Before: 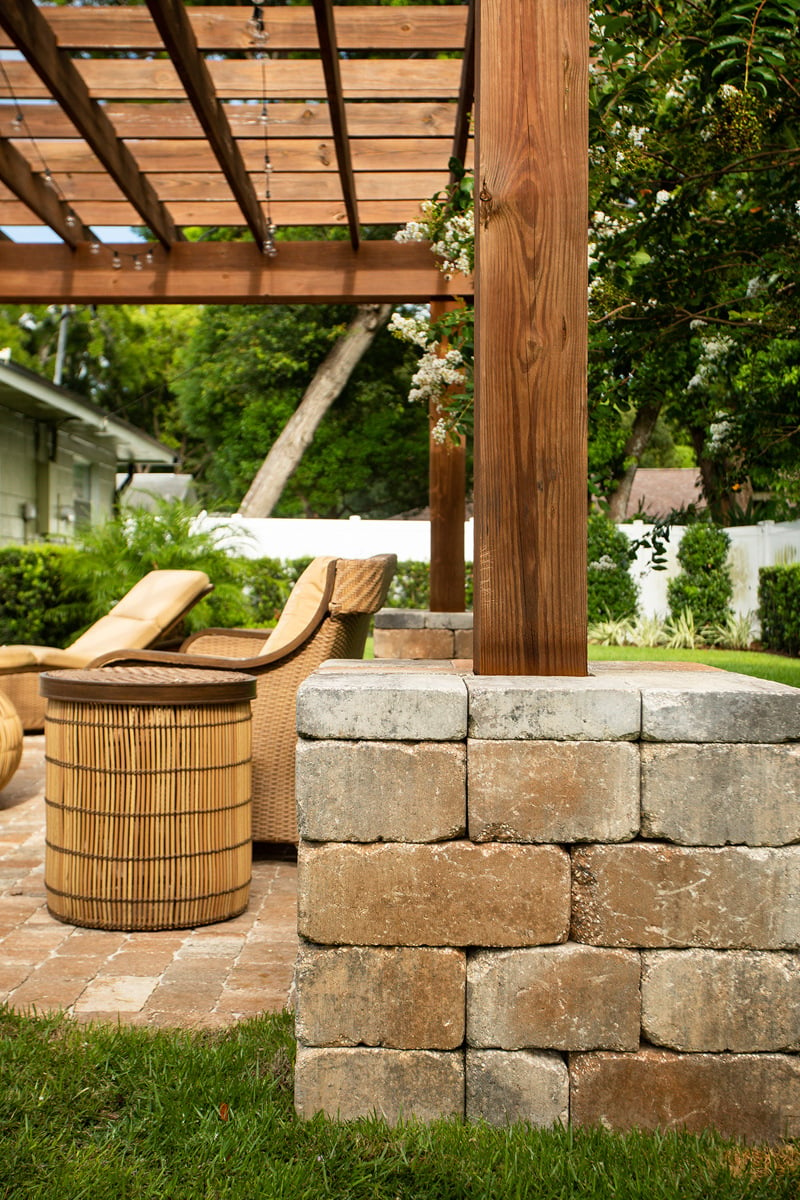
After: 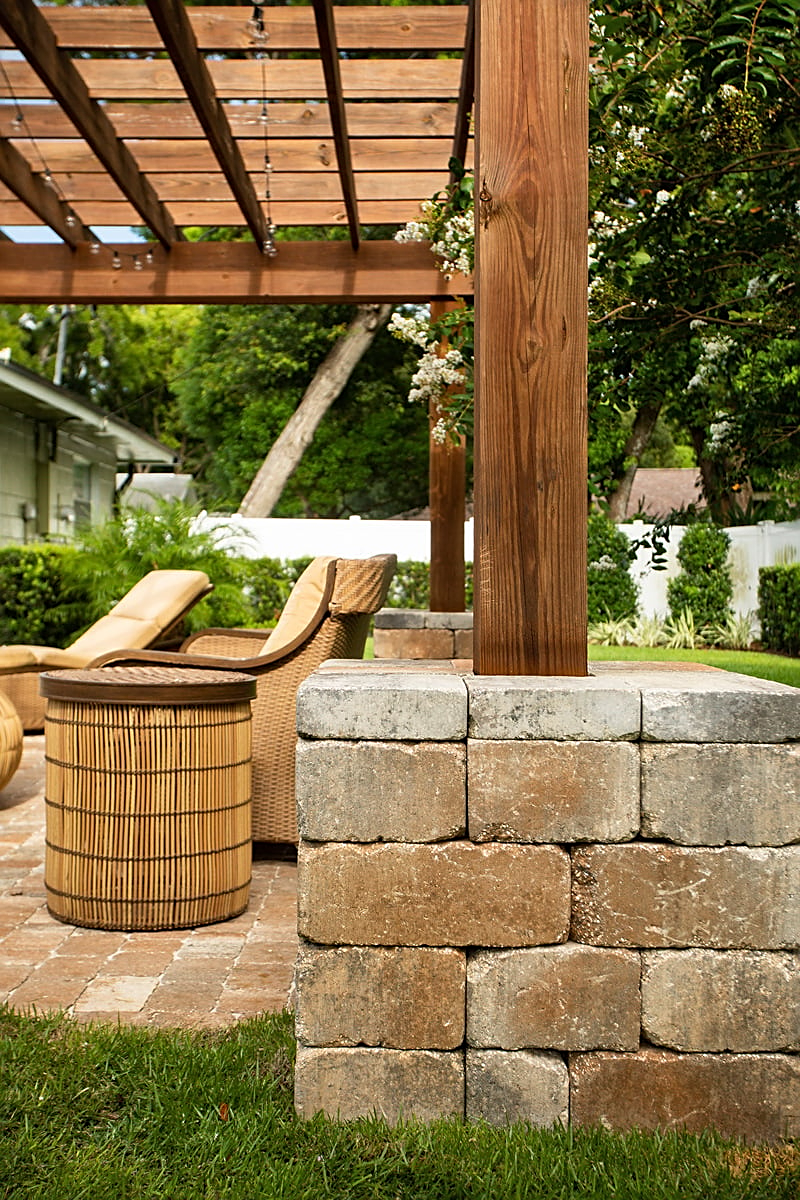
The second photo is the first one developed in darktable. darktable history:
sharpen: on, module defaults
shadows and highlights: shadows 20.91, highlights -35.45, soften with gaussian
